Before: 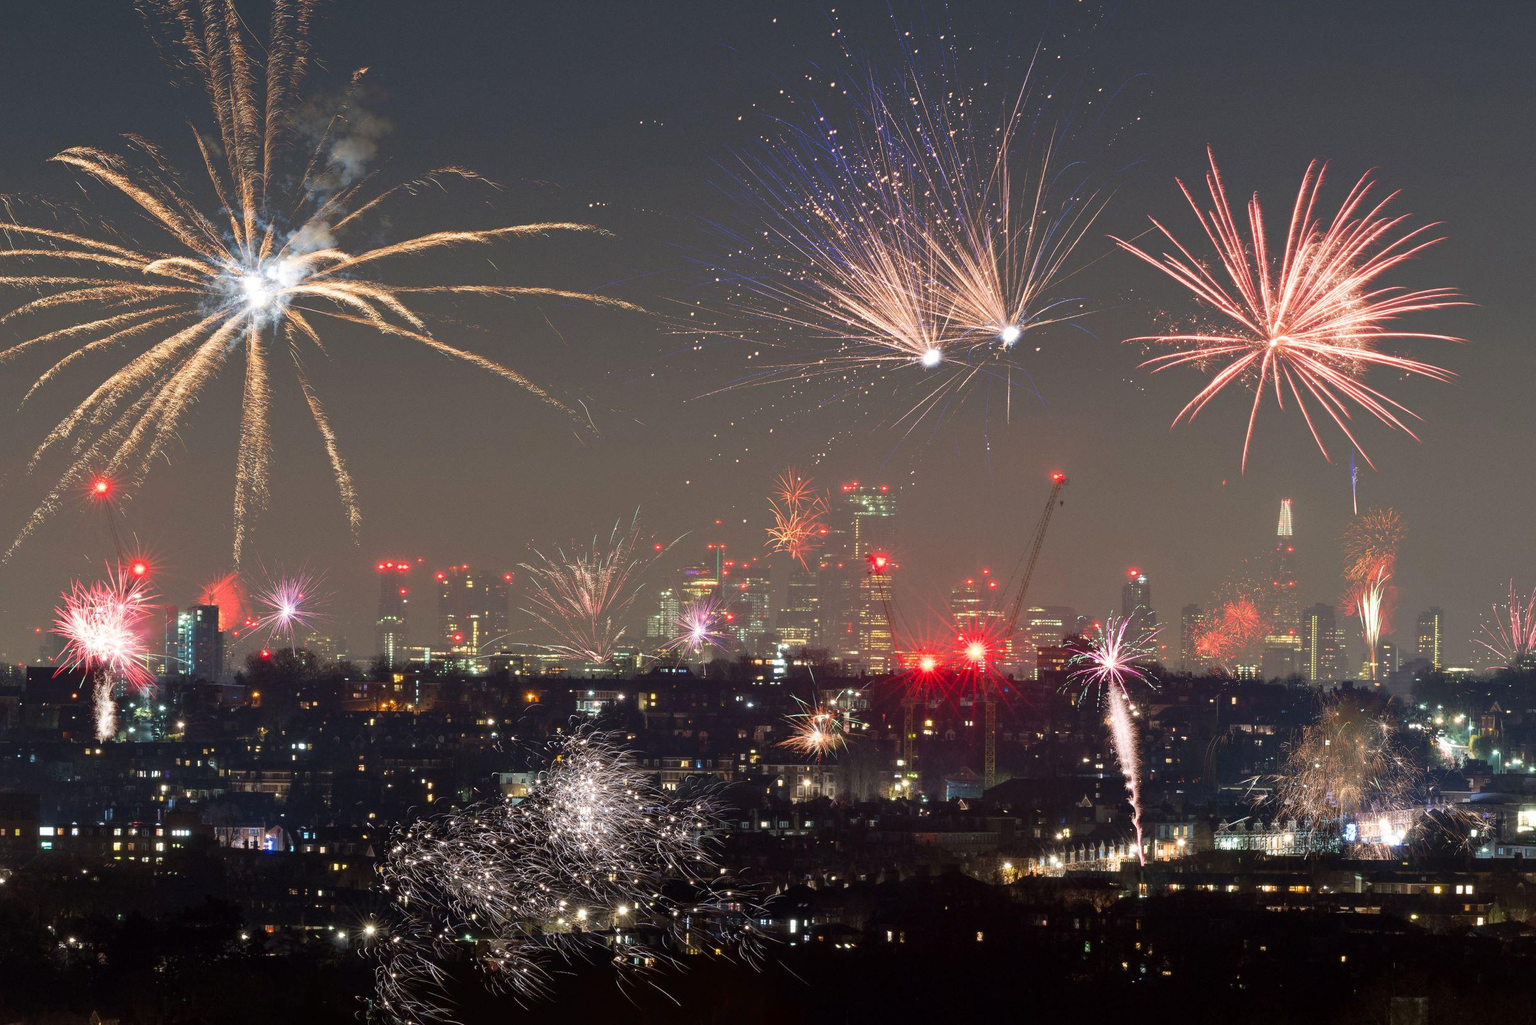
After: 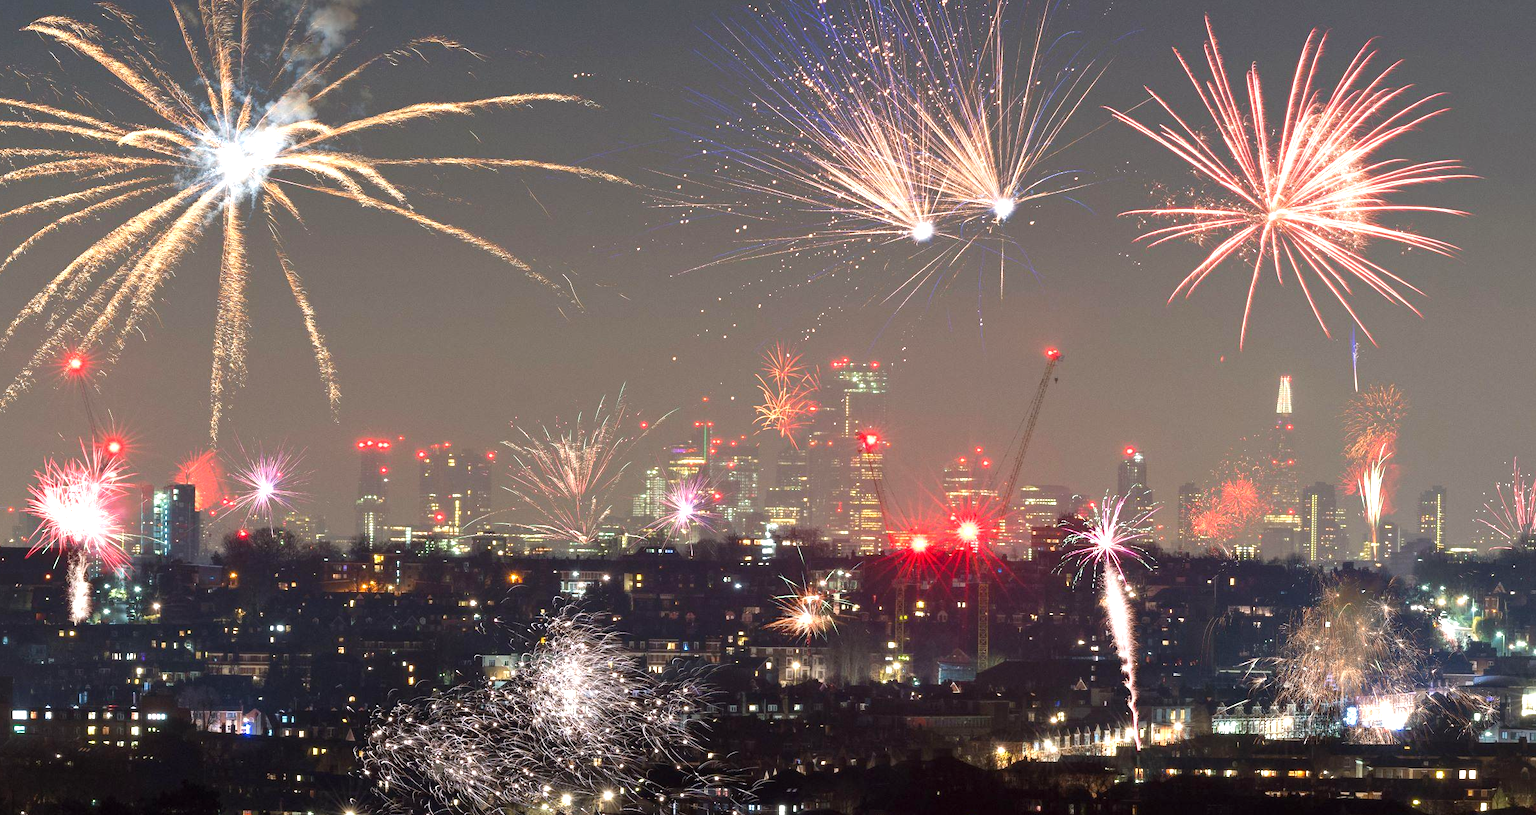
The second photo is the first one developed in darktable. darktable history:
crop and rotate: left 1.814%, top 12.818%, right 0.25%, bottom 9.225%
exposure: black level correction 0, exposure 0.7 EV, compensate exposure bias true, compensate highlight preservation false
